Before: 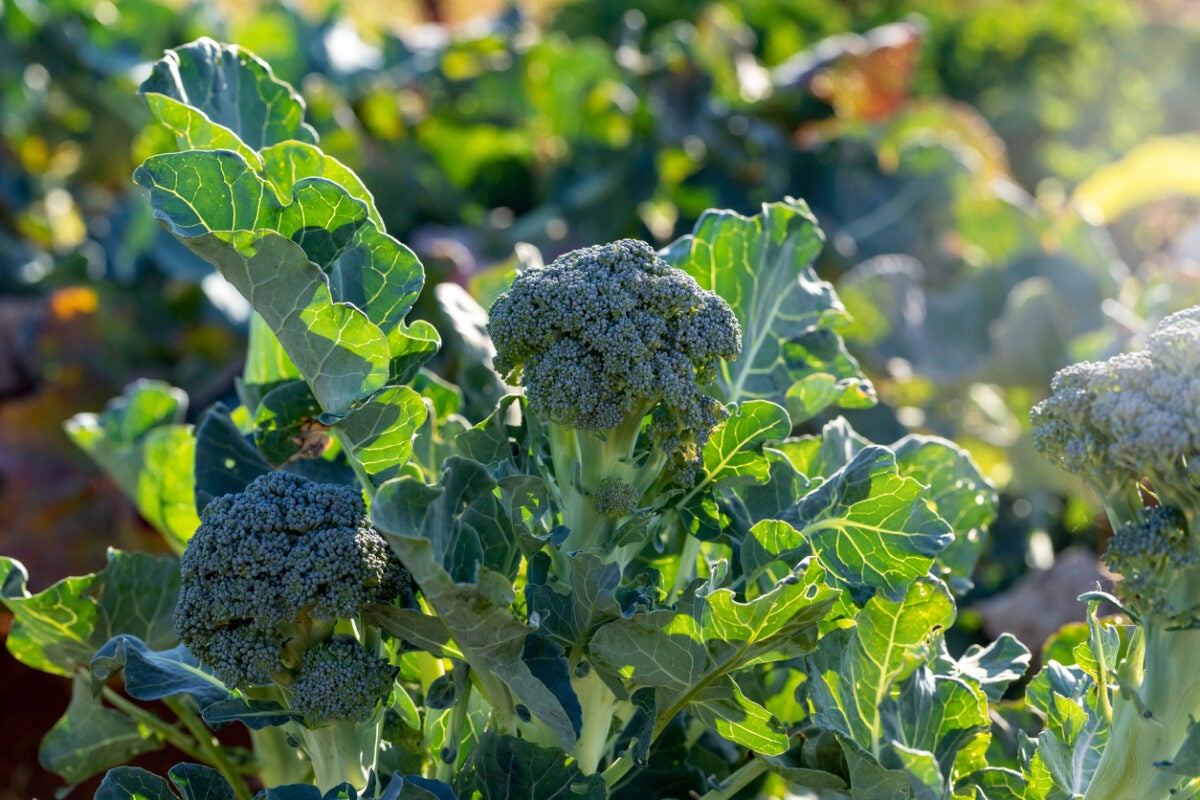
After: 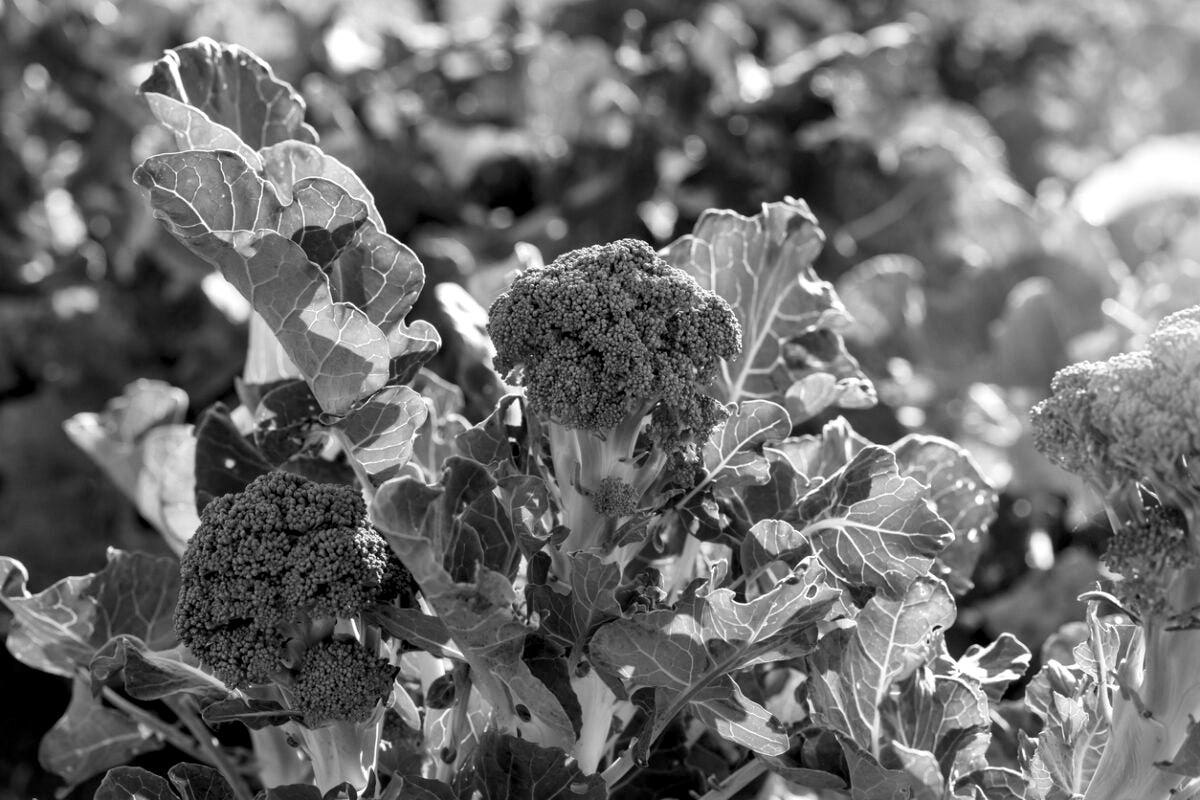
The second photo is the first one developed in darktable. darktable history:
monochrome: on, module defaults
local contrast: mode bilateral grid, contrast 25, coarseness 60, detail 151%, midtone range 0.2
